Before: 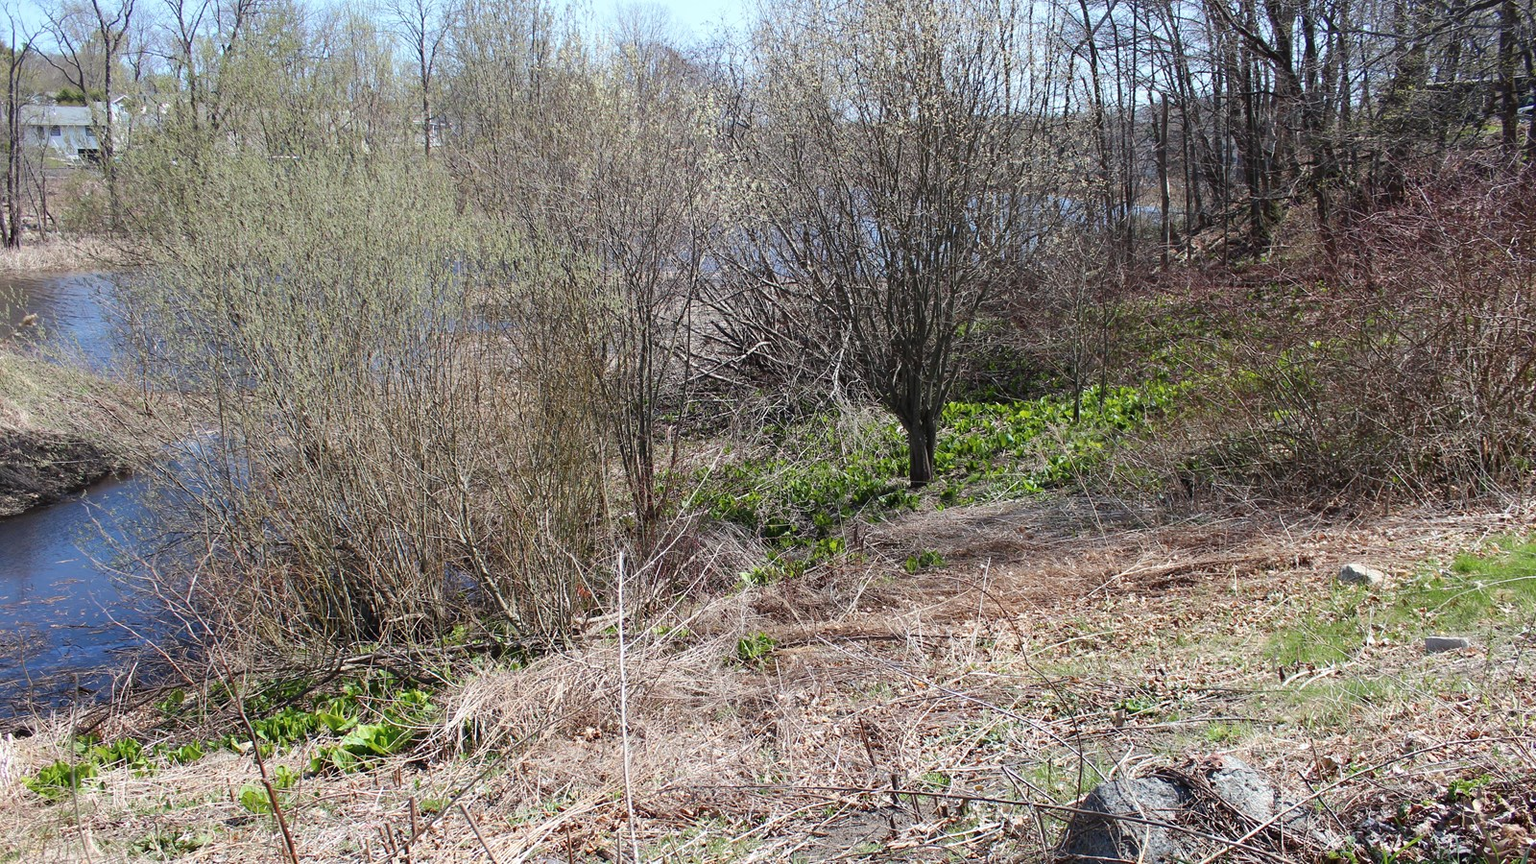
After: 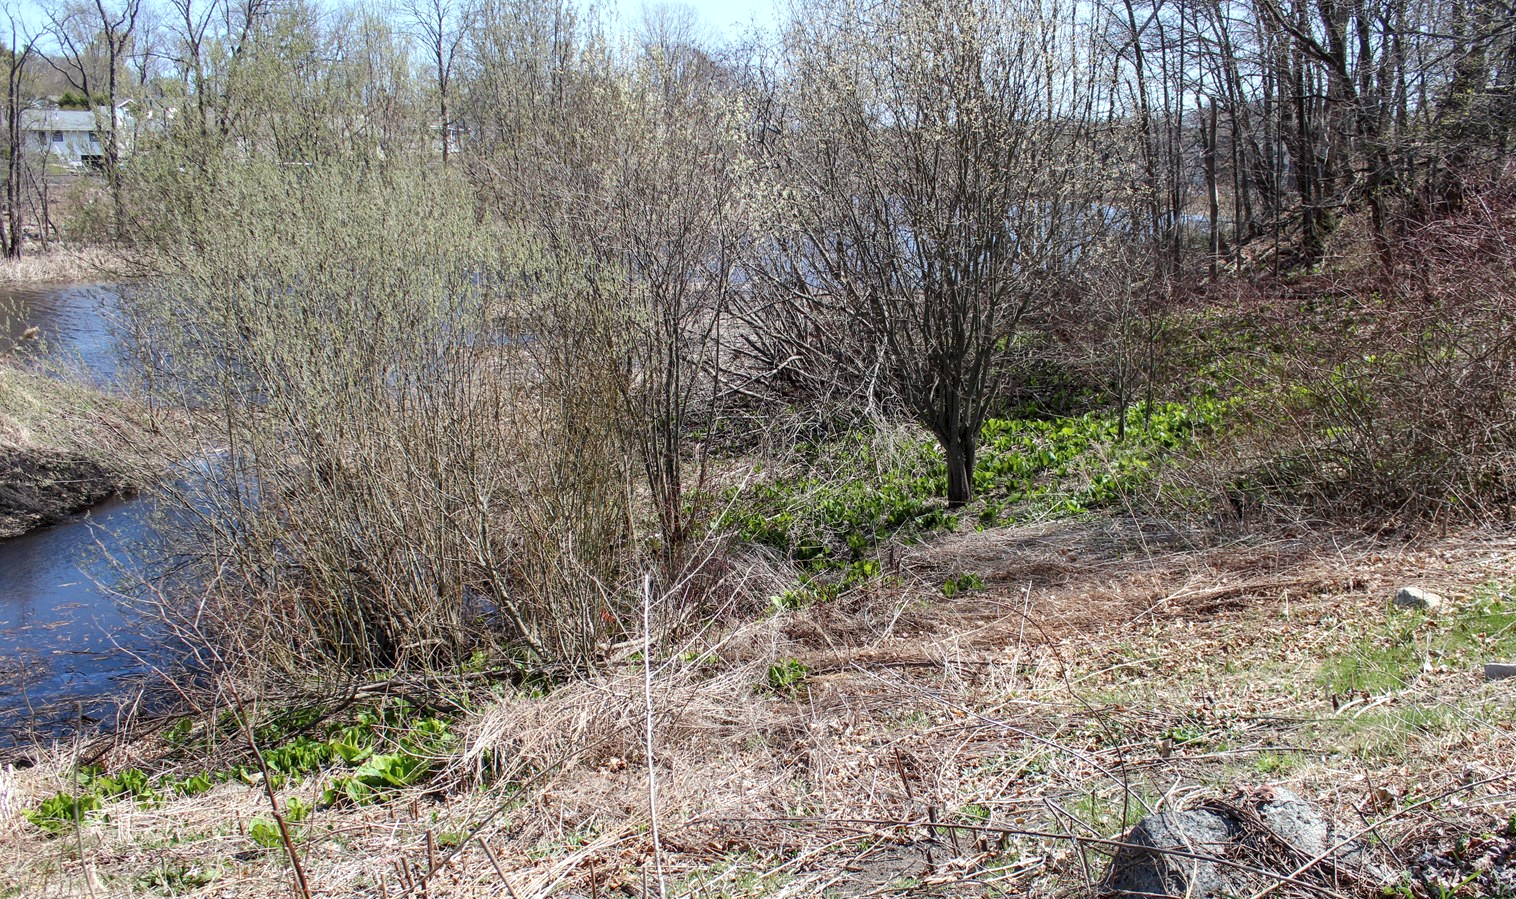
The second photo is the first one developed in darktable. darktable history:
crop and rotate: left 0%, right 5.201%
local contrast: detail 130%
